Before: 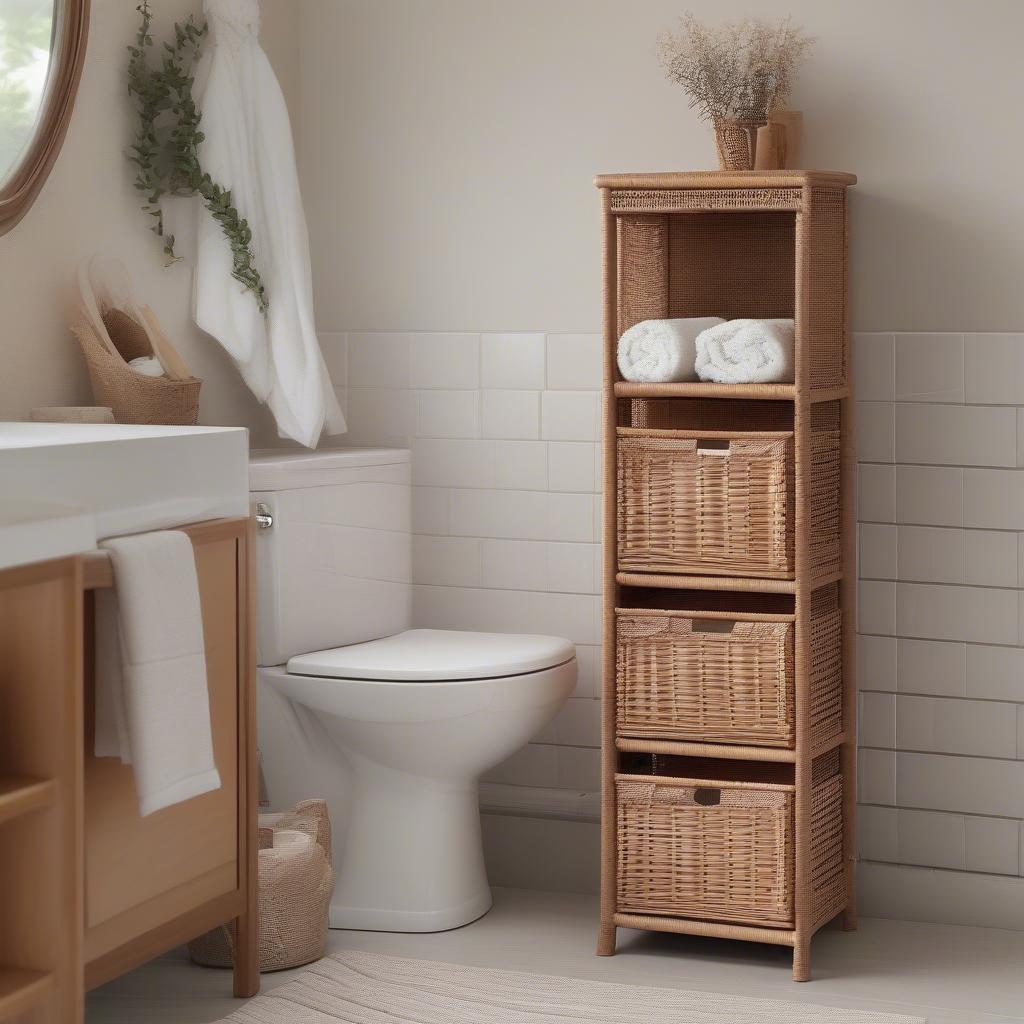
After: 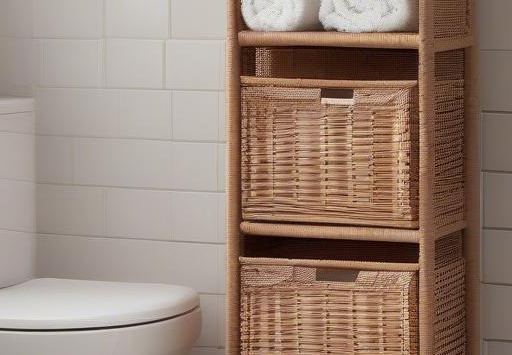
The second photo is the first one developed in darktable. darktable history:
tone equalizer: on, module defaults
exposure: black level correction 0.001, compensate highlight preservation false
crop: left 36.816%, top 34.281%, right 13.18%, bottom 30.99%
